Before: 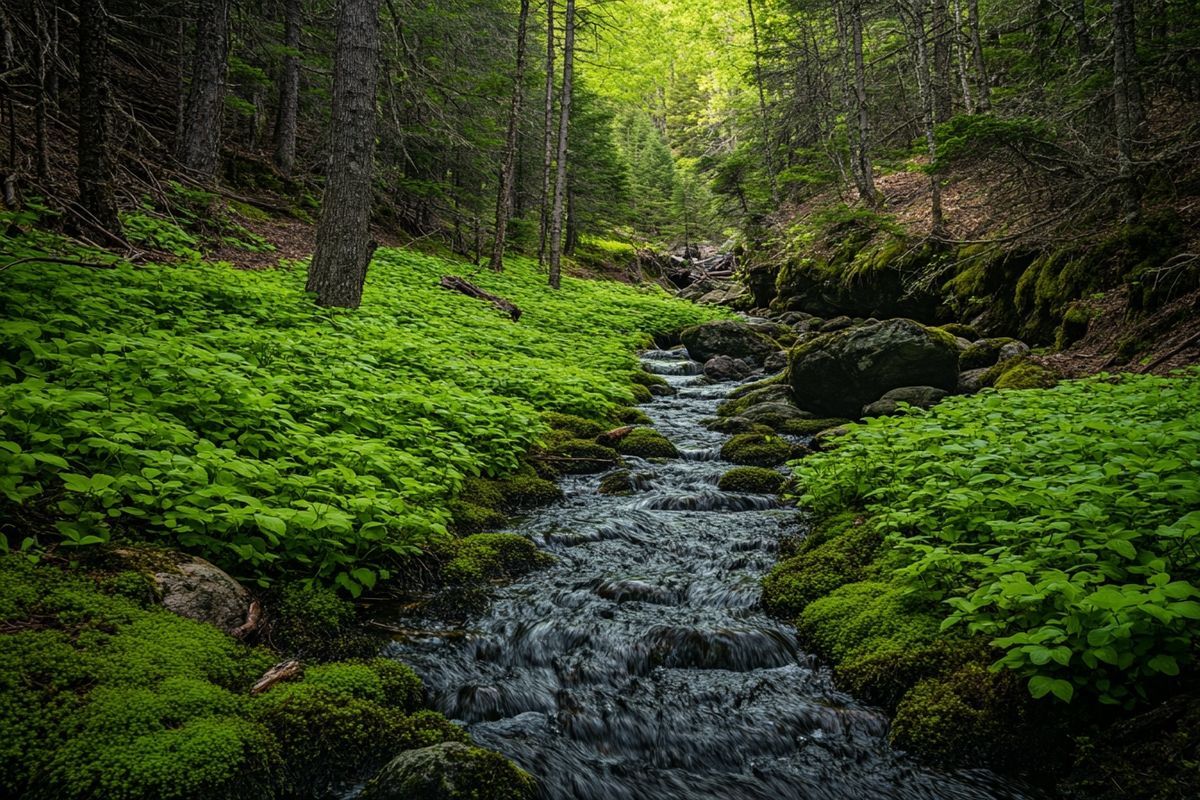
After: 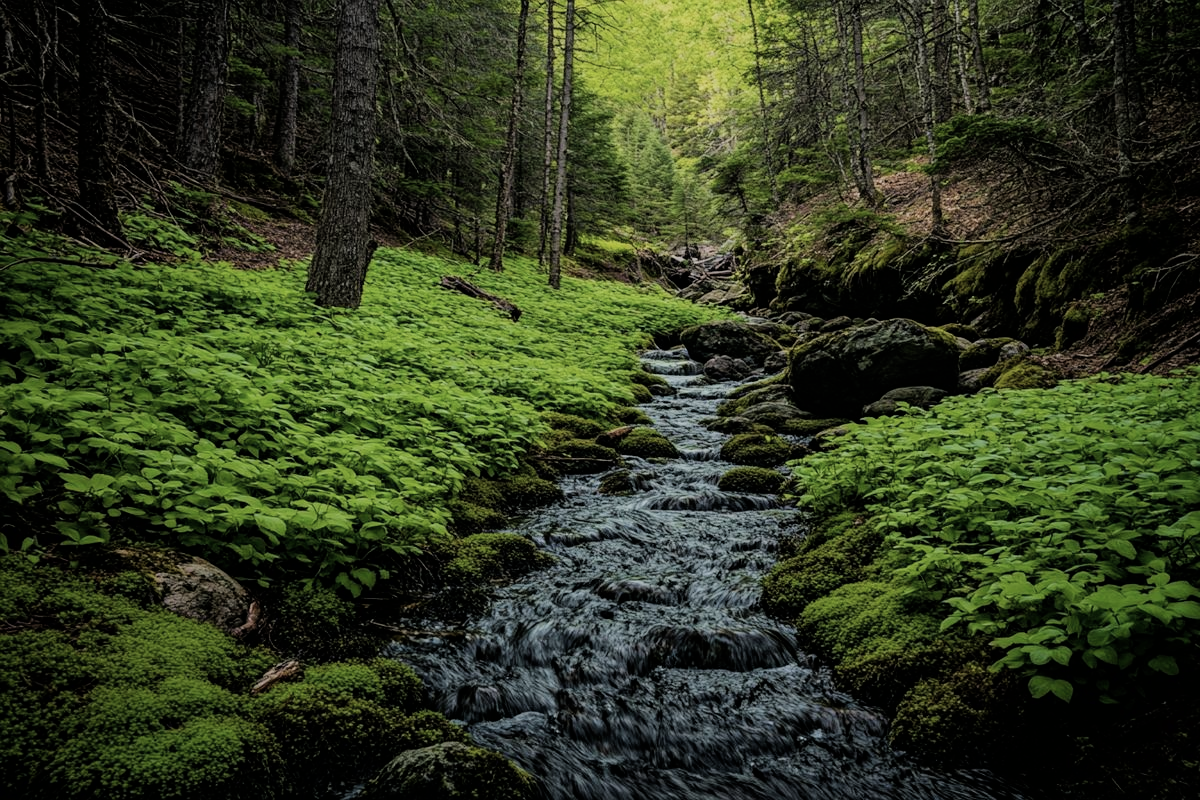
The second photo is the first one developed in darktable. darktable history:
velvia: strength 14.54%
color correction: highlights b* -0.025, saturation 0.804
filmic rgb: black relative exposure -7.16 EV, white relative exposure 5.35 EV, hardness 3.03, color science v6 (2022)
